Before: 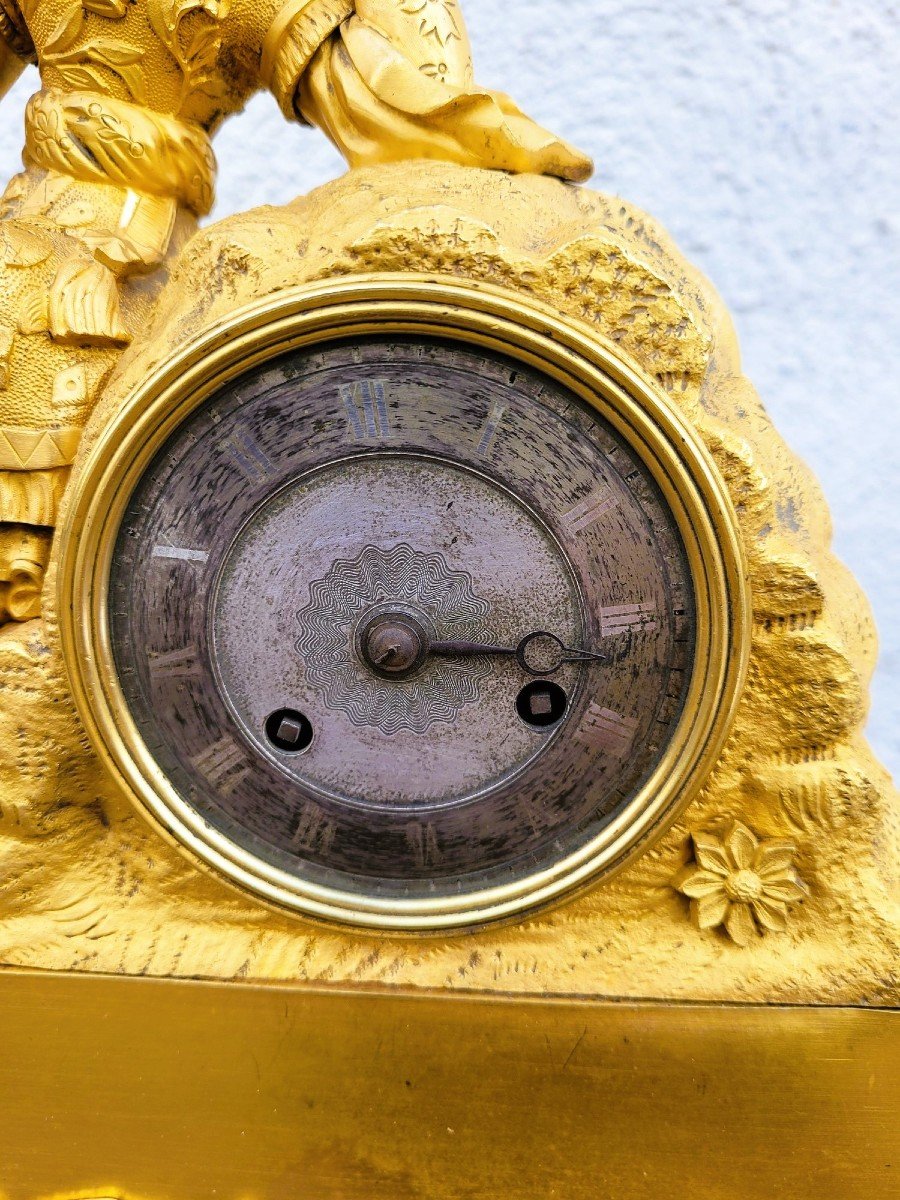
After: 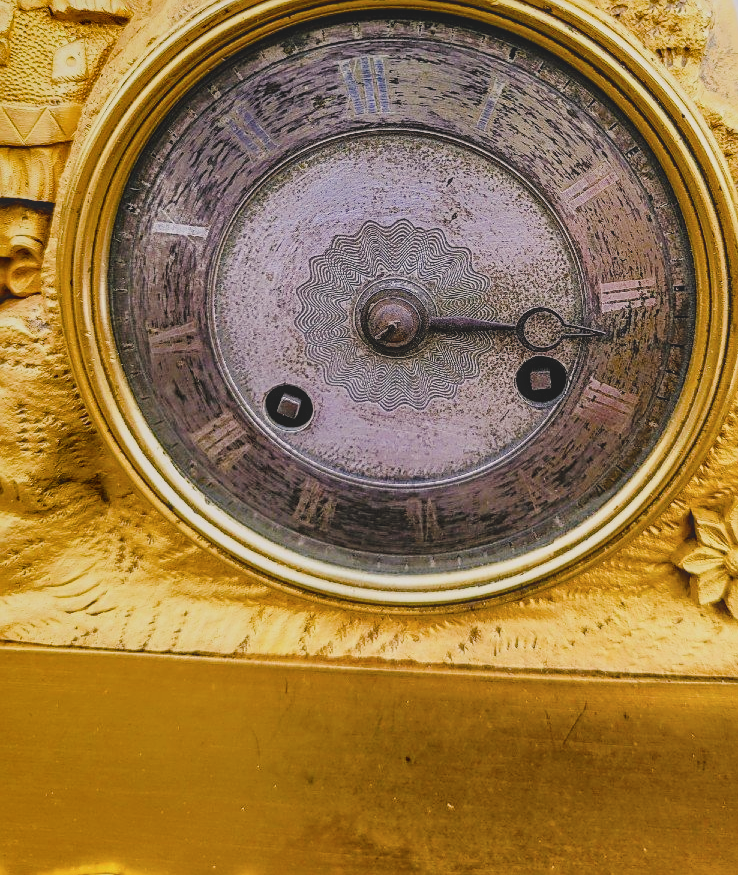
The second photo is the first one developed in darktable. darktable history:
crop: top 27.03%, right 17.958%
sharpen: on, module defaults
color balance rgb: highlights gain › chroma 0.975%, highlights gain › hue 26.46°, global offset › luminance 1.997%, perceptual saturation grading › global saturation 20.343%, perceptual saturation grading › highlights -19.791%, perceptual saturation grading › shadows 29.402%, global vibrance 10.296%, saturation formula JzAzBz (2021)
local contrast: highlights 60%, shadows 64%, detail 160%
filmic rgb: middle gray luminance 29.9%, black relative exposure -9.04 EV, white relative exposure 6.98 EV, target black luminance 0%, hardness 2.97, latitude 1.71%, contrast 0.963, highlights saturation mix 4.31%, shadows ↔ highlights balance 12.27%
tone curve: curves: ch0 [(0, 0.172) (1, 0.91)], color space Lab, independent channels, preserve colors none
exposure: black level correction 0.001, compensate exposure bias true, compensate highlight preservation false
